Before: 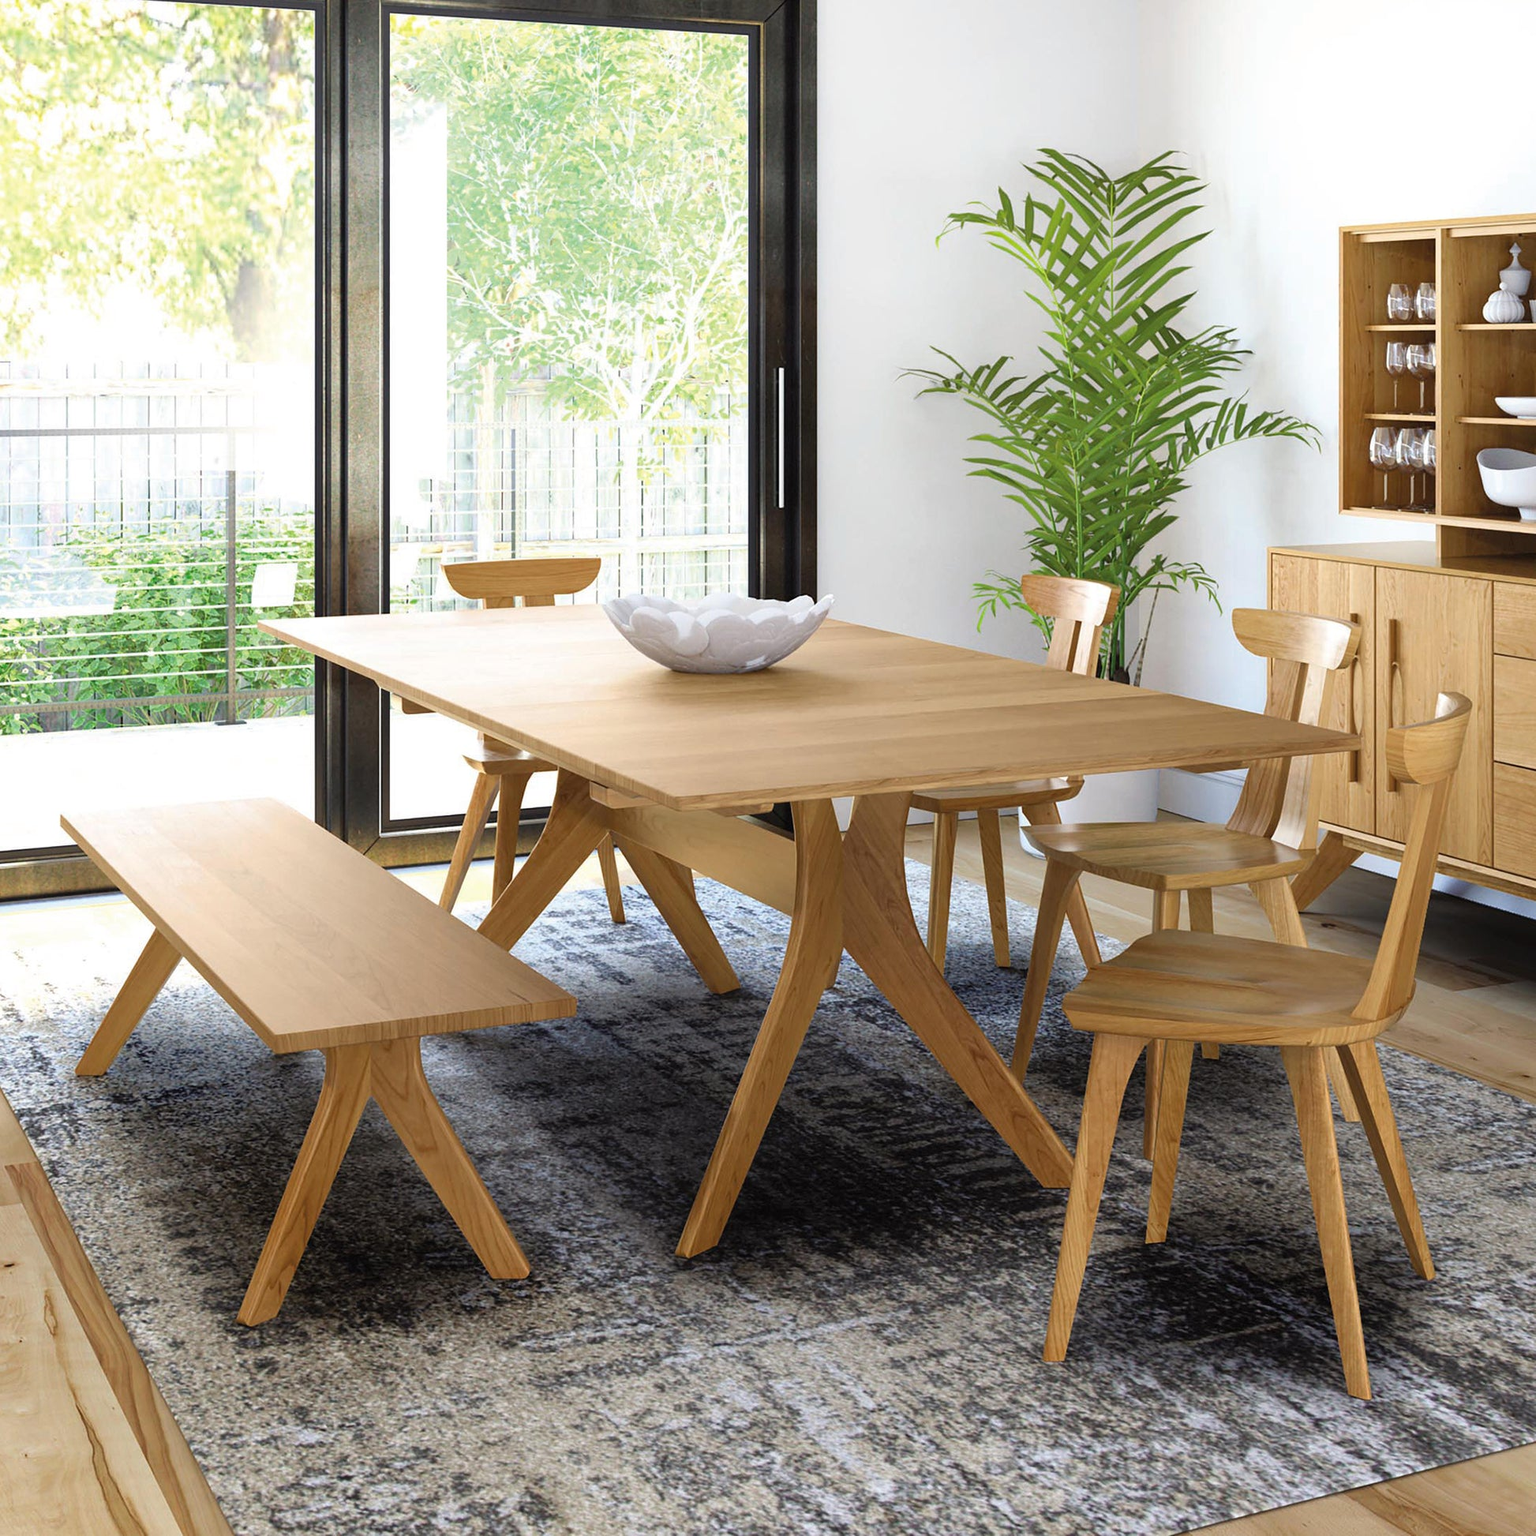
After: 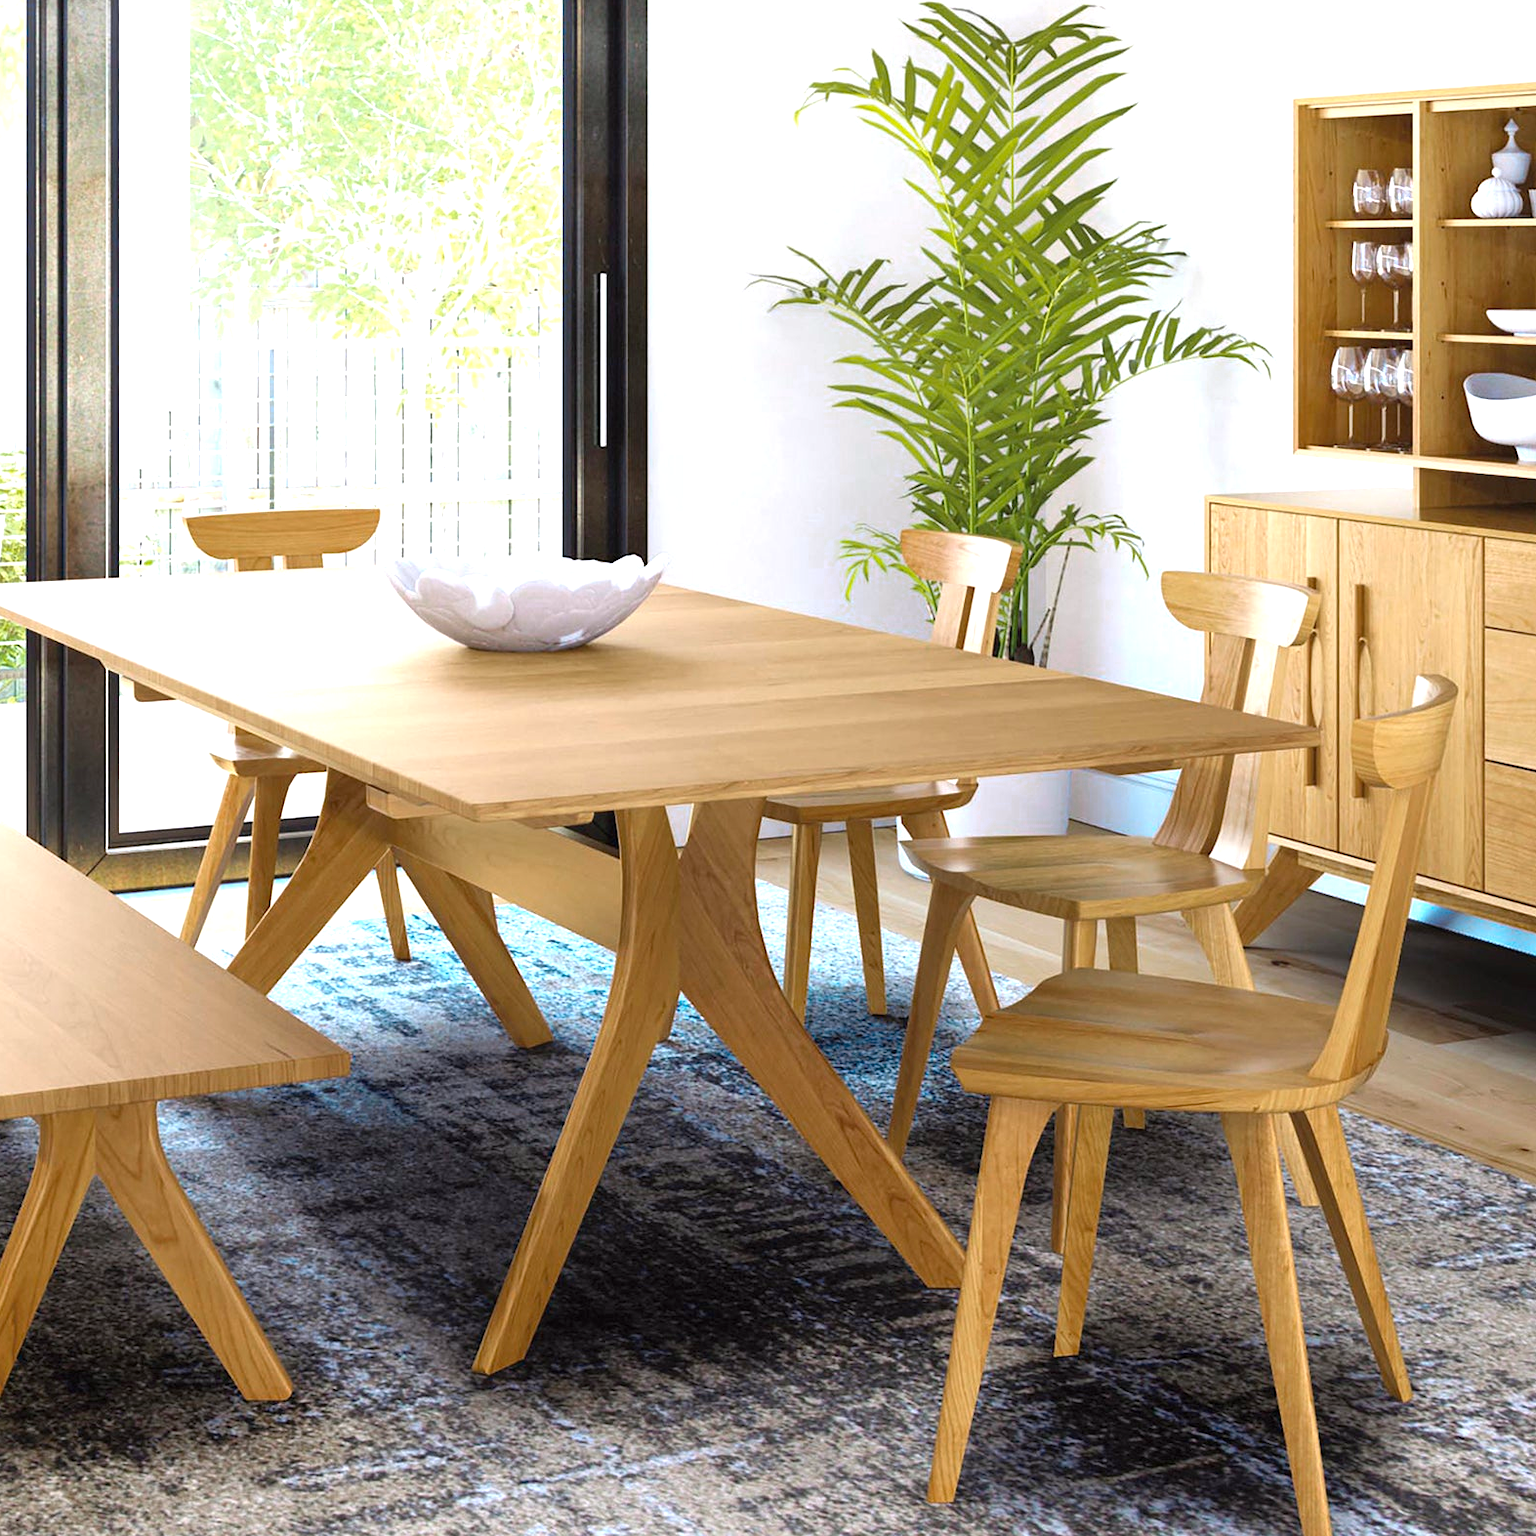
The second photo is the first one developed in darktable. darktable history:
white balance: red 1.004, blue 1.024
color zones: curves: ch0 [(0.254, 0.492) (0.724, 0.62)]; ch1 [(0.25, 0.528) (0.719, 0.796)]; ch2 [(0, 0.472) (0.25, 0.5) (0.73, 0.184)]
crop: left 19.159%, top 9.58%, bottom 9.58%
exposure: black level correction 0.001, exposure 0.5 EV, compensate exposure bias true, compensate highlight preservation false
